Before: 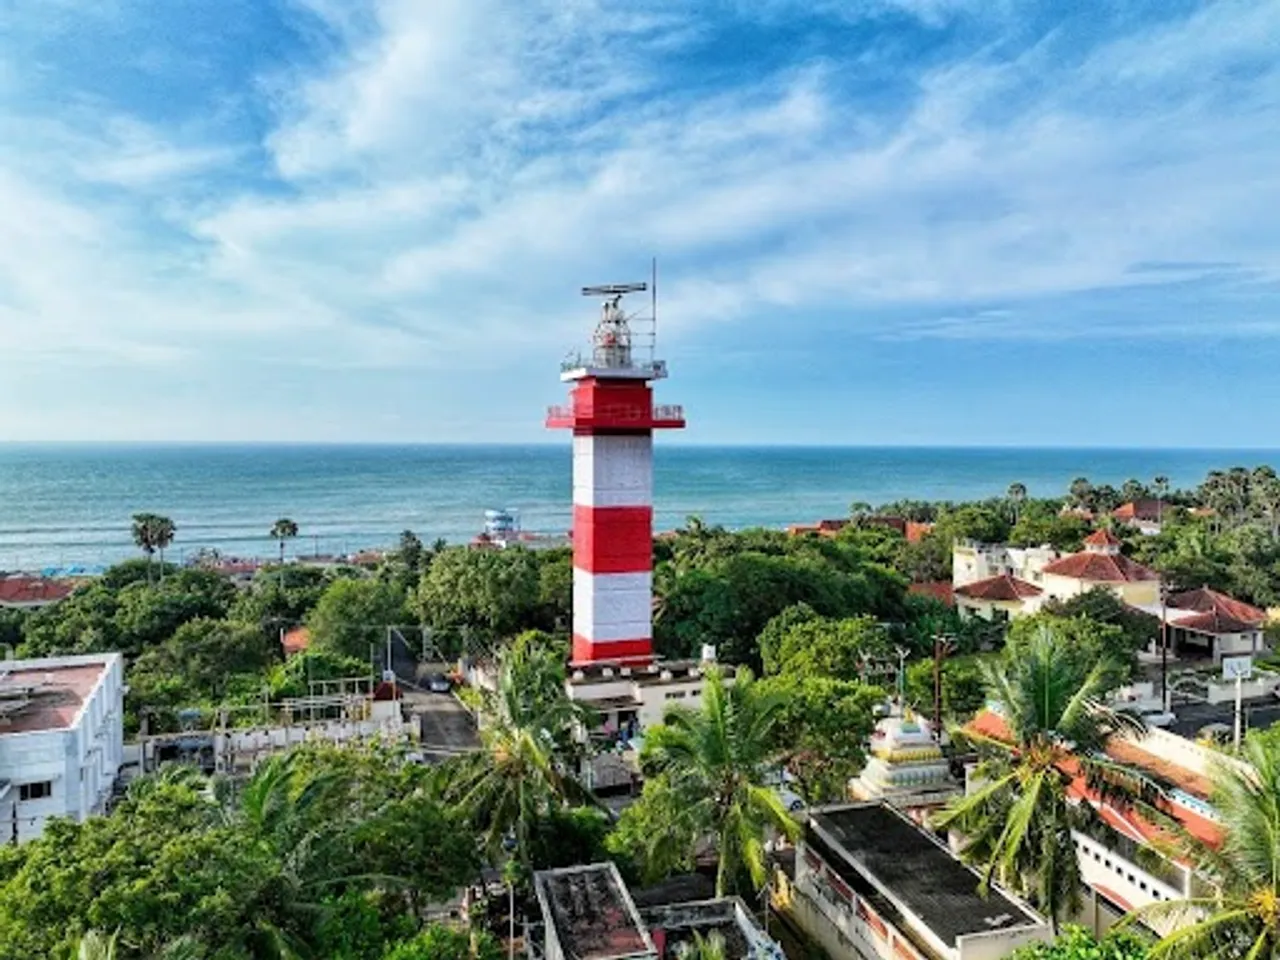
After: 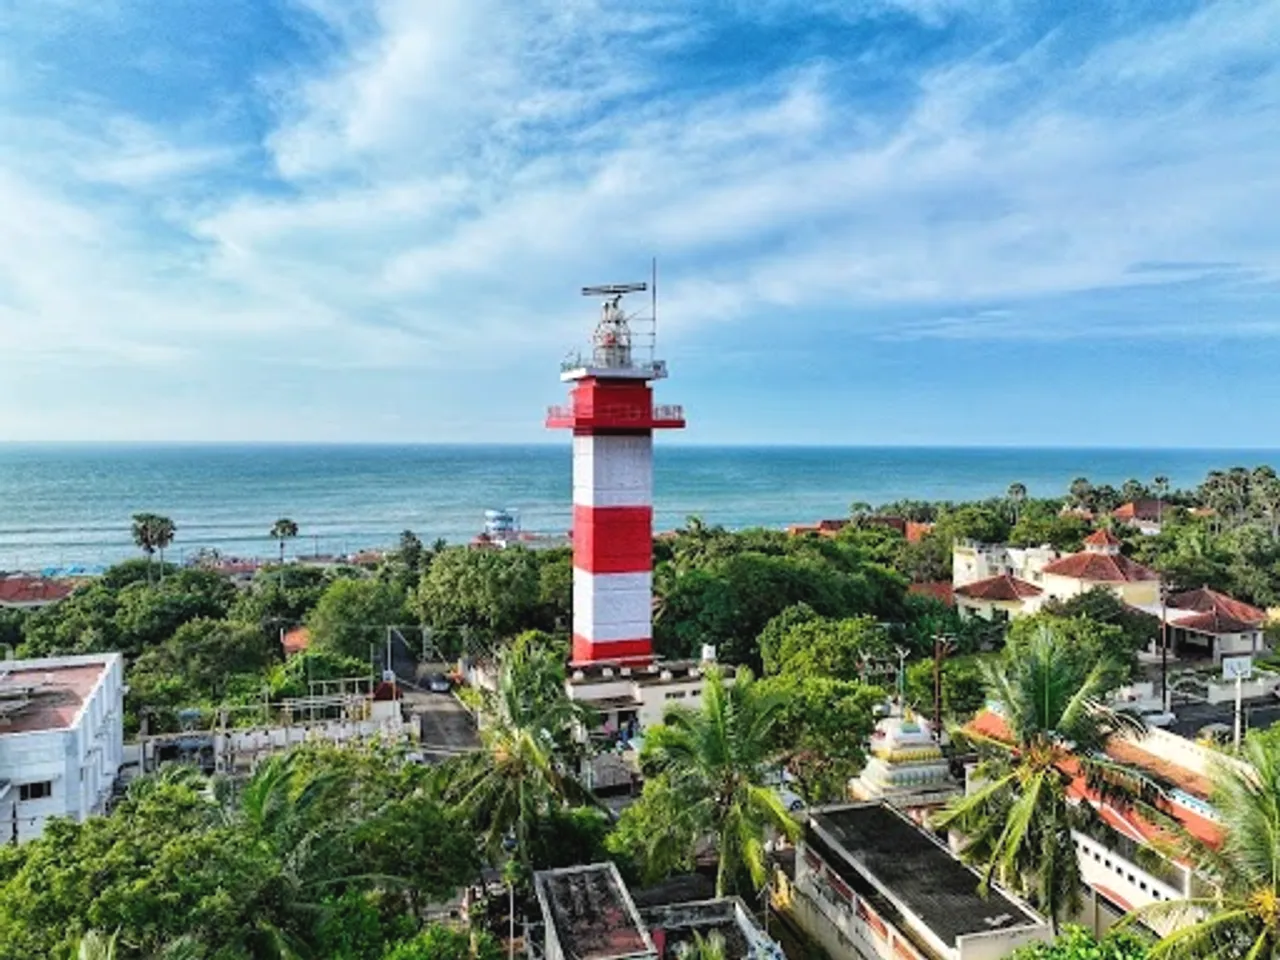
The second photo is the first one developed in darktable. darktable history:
exposure: black level correction -0.003, exposure 0.044 EV, compensate highlight preservation false
